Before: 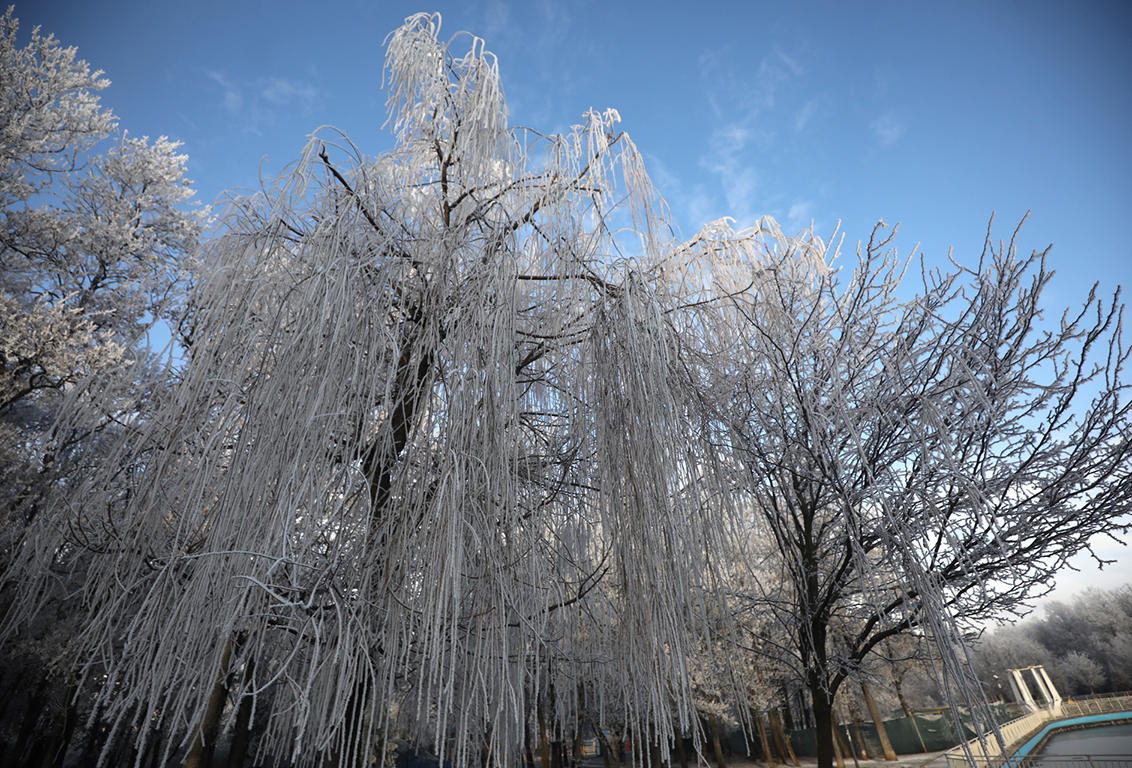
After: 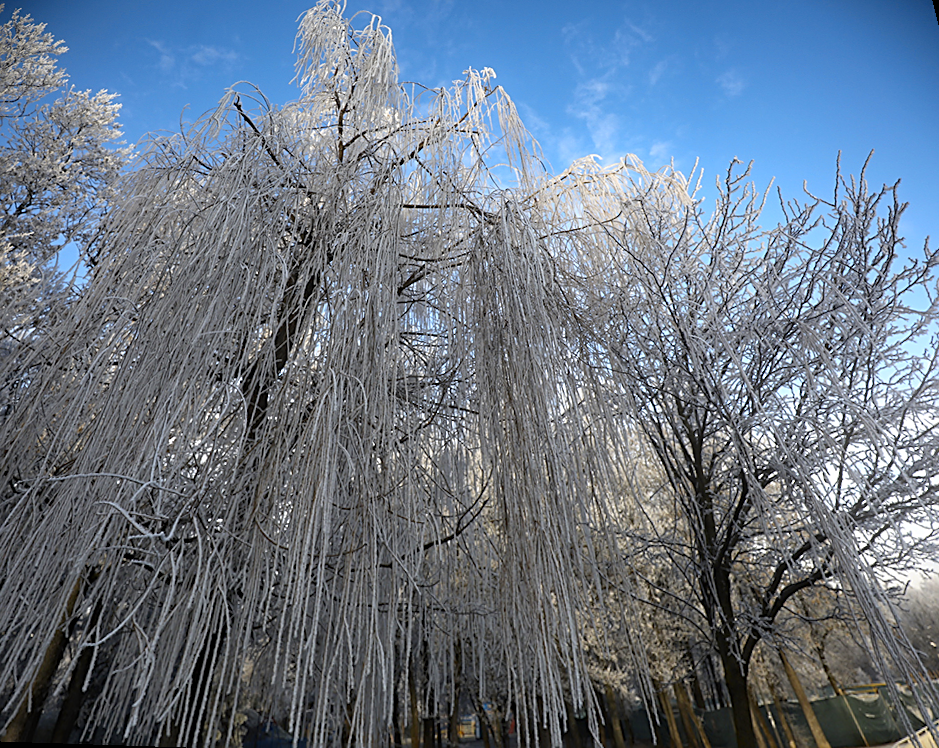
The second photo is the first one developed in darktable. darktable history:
bloom: size 5%, threshold 95%, strength 15%
rotate and perspective: rotation 0.72°, lens shift (vertical) -0.352, lens shift (horizontal) -0.051, crop left 0.152, crop right 0.859, crop top 0.019, crop bottom 0.964
haze removal: compatibility mode true, adaptive false
color contrast: green-magenta contrast 0.85, blue-yellow contrast 1.25, unbound 0
sharpen: on, module defaults
